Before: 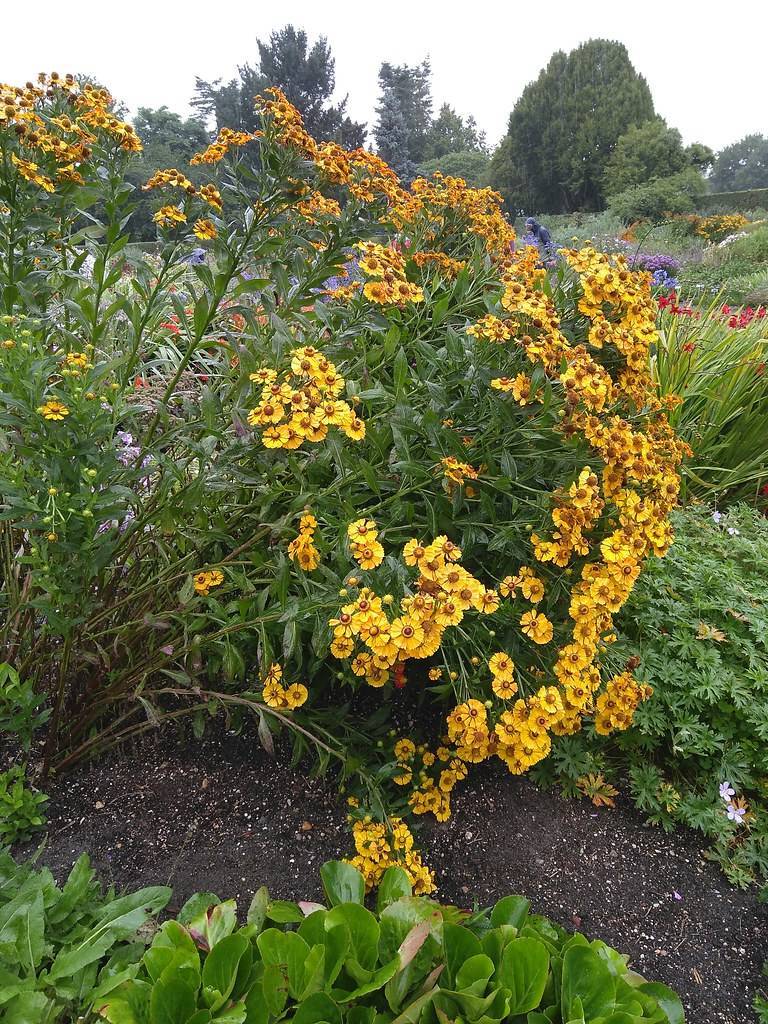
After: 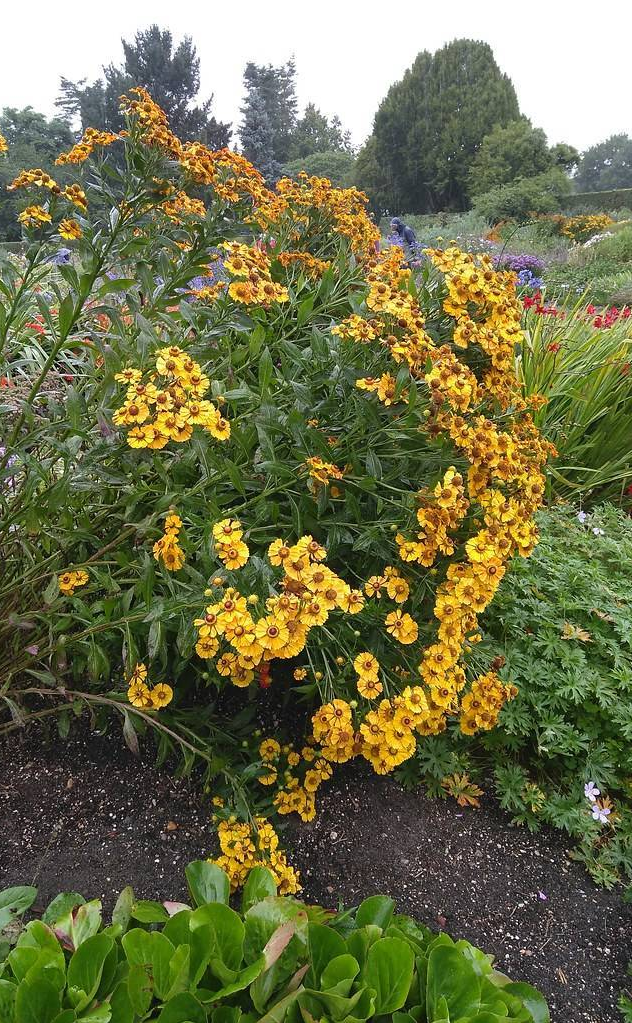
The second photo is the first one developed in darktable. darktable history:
crop: left 17.582%, bottom 0.031%
